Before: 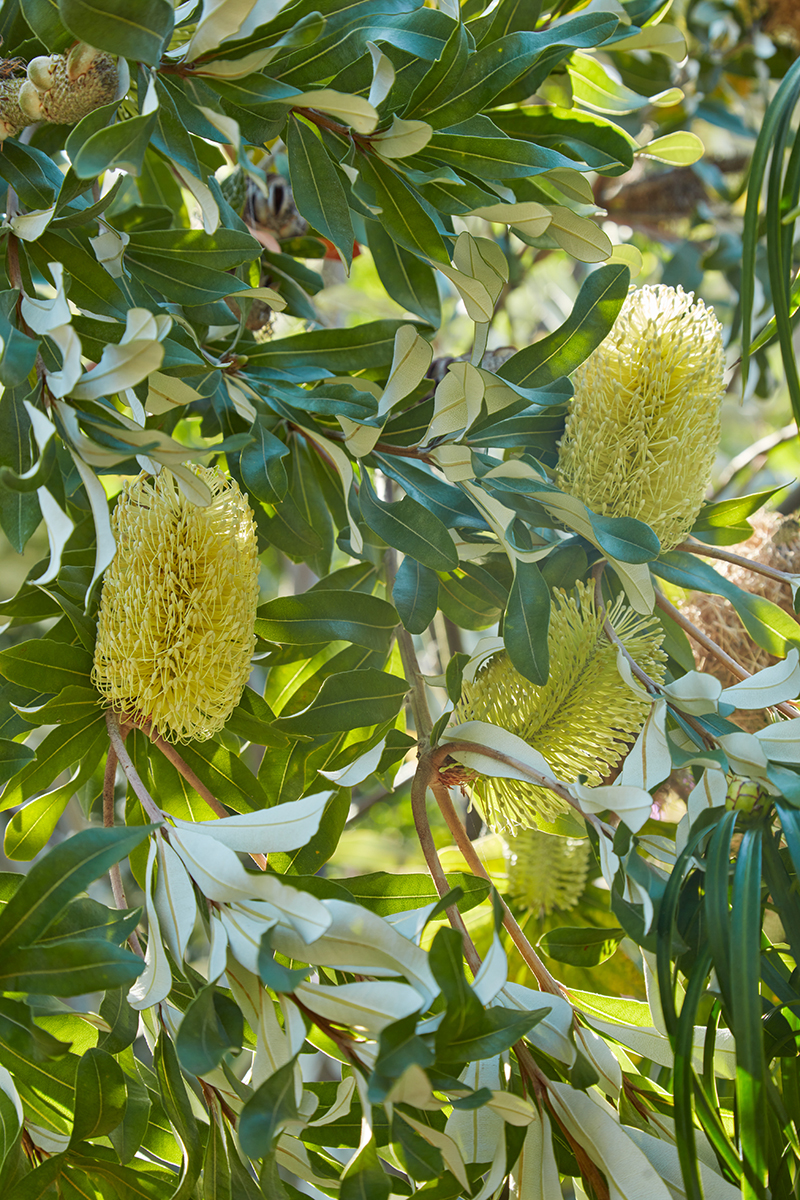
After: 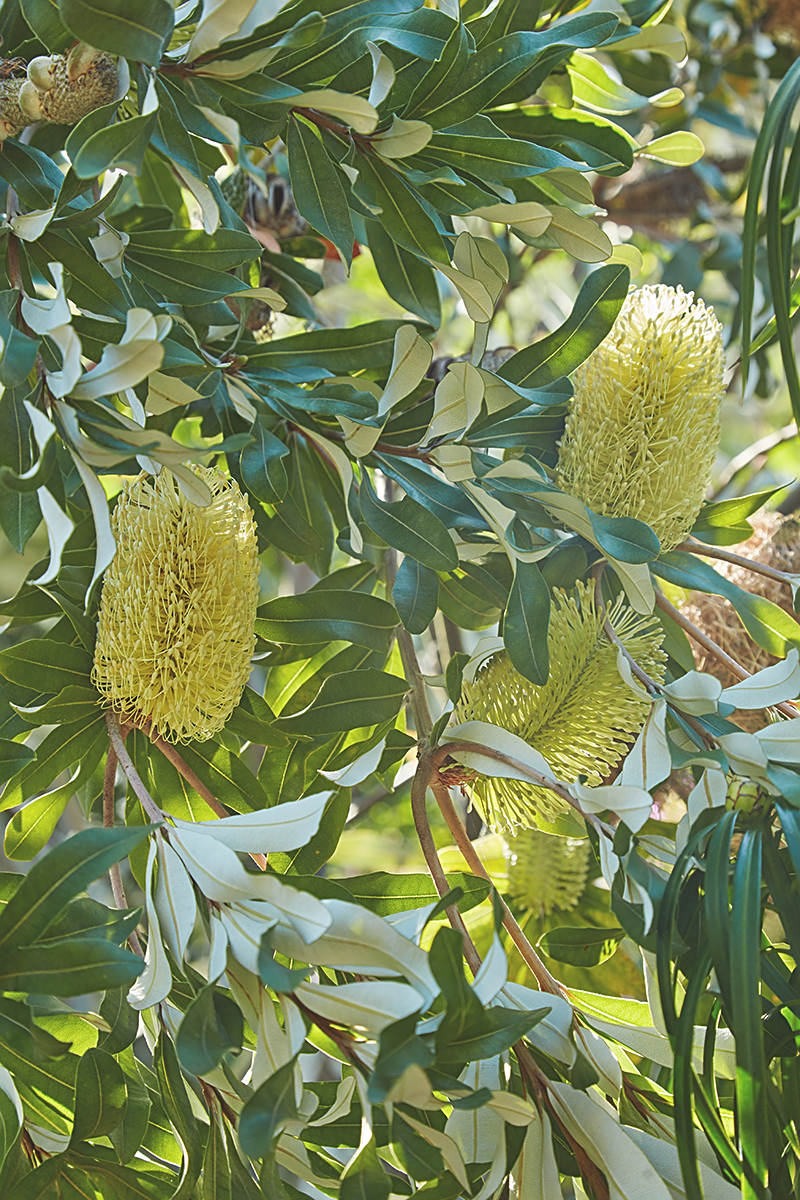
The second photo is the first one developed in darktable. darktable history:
sharpen: on, module defaults
exposure: black level correction -0.021, exposure -0.035 EV, compensate exposure bias true, compensate highlight preservation false
